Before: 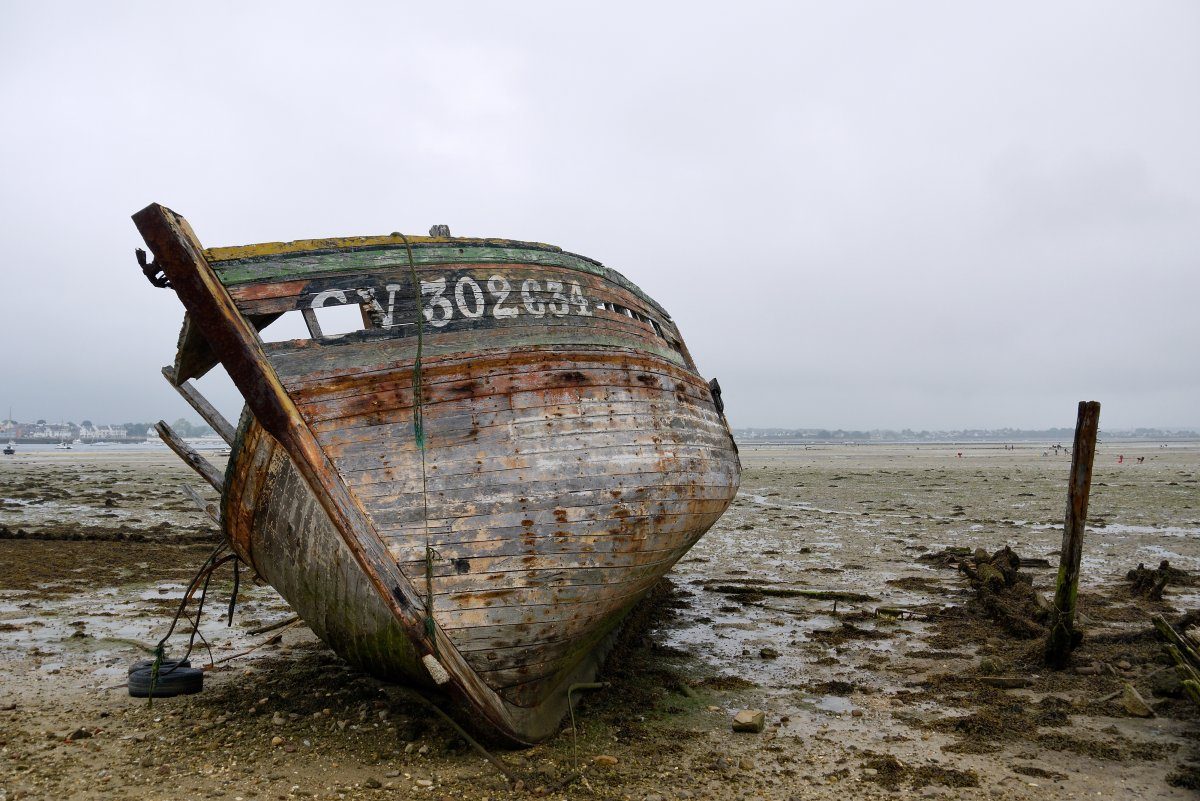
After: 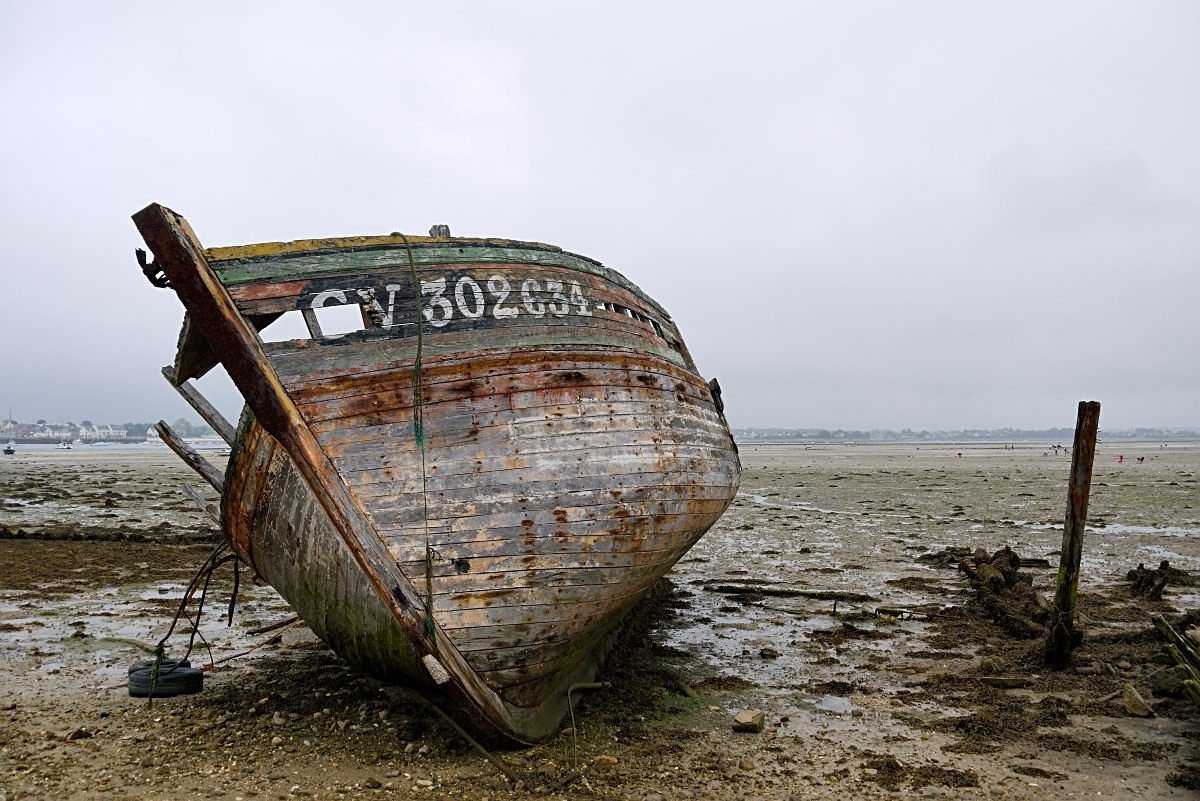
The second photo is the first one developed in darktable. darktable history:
sharpen: radius 2.167, amount 0.381, threshold 0
rotate and perspective: automatic cropping off
